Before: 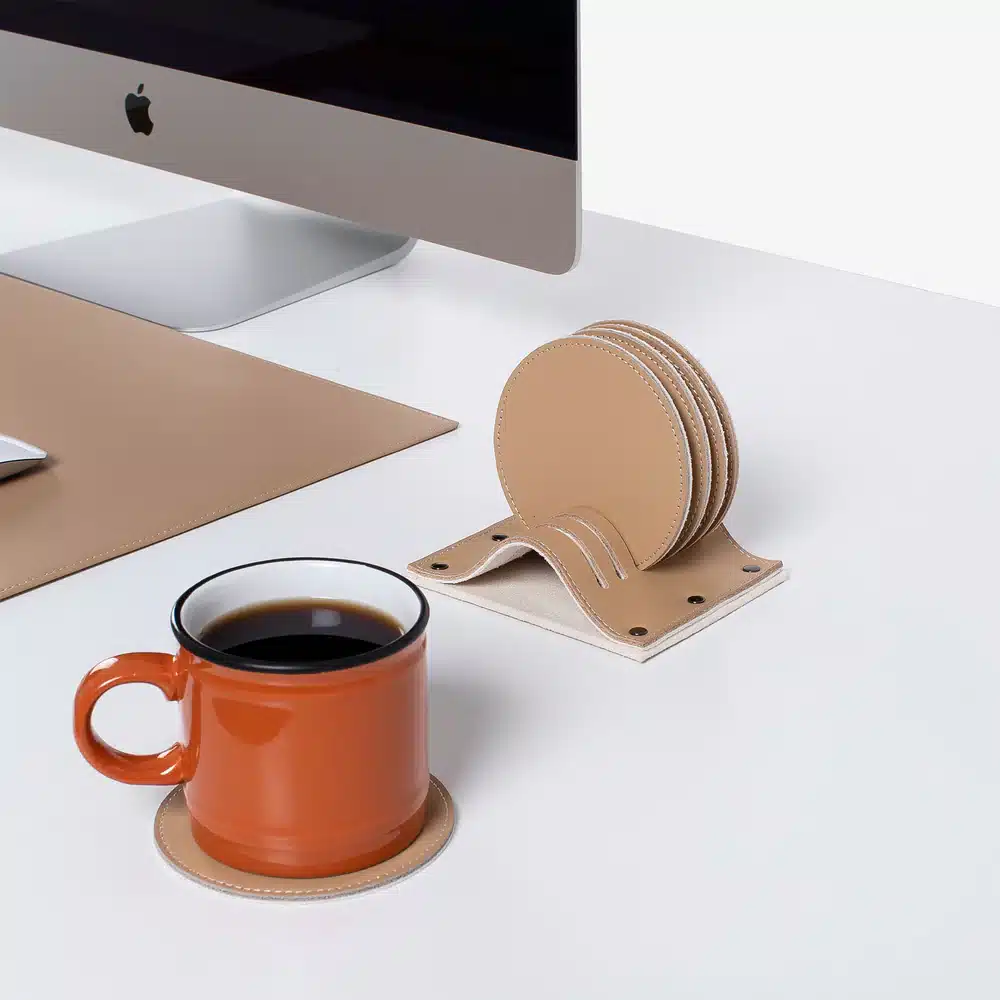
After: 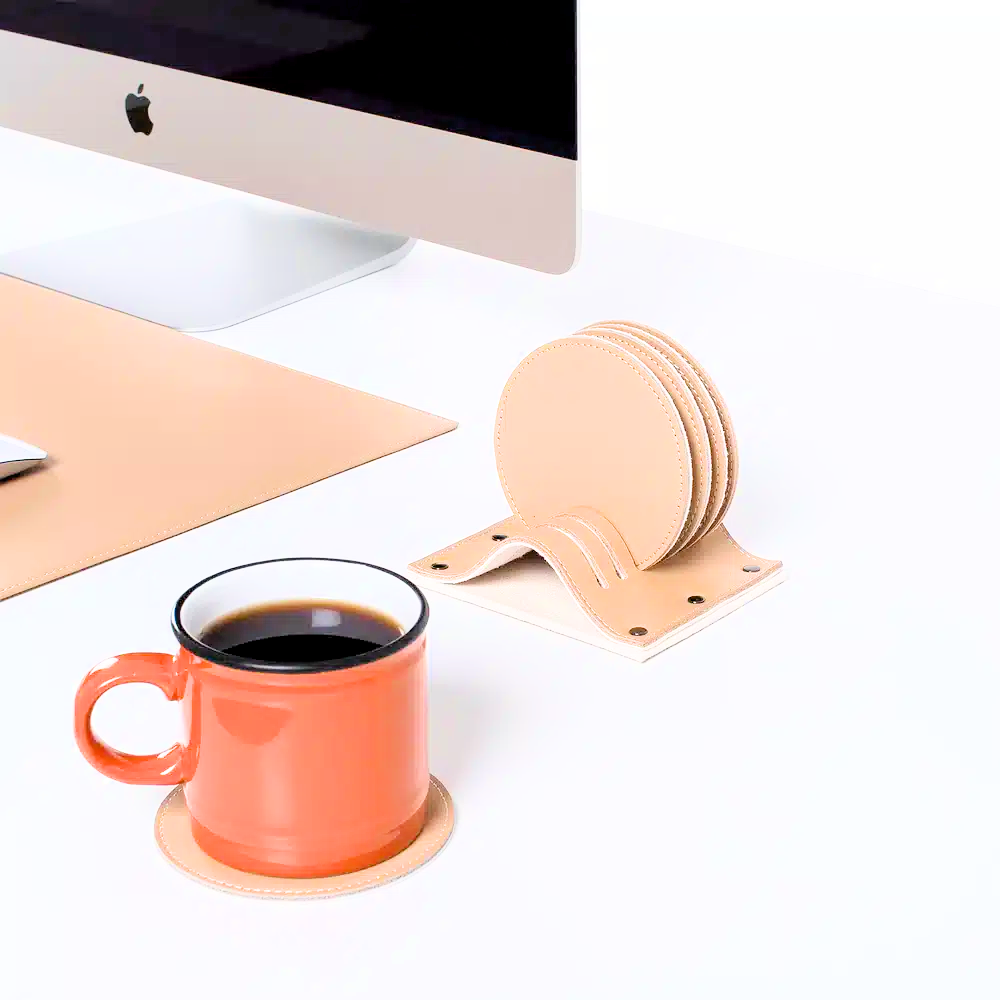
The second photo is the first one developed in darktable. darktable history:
exposure: black level correction 0.001, exposure 2 EV, compensate highlight preservation false
filmic rgb: black relative exposure -7.65 EV, white relative exposure 4.56 EV, hardness 3.61, color science v6 (2022)
